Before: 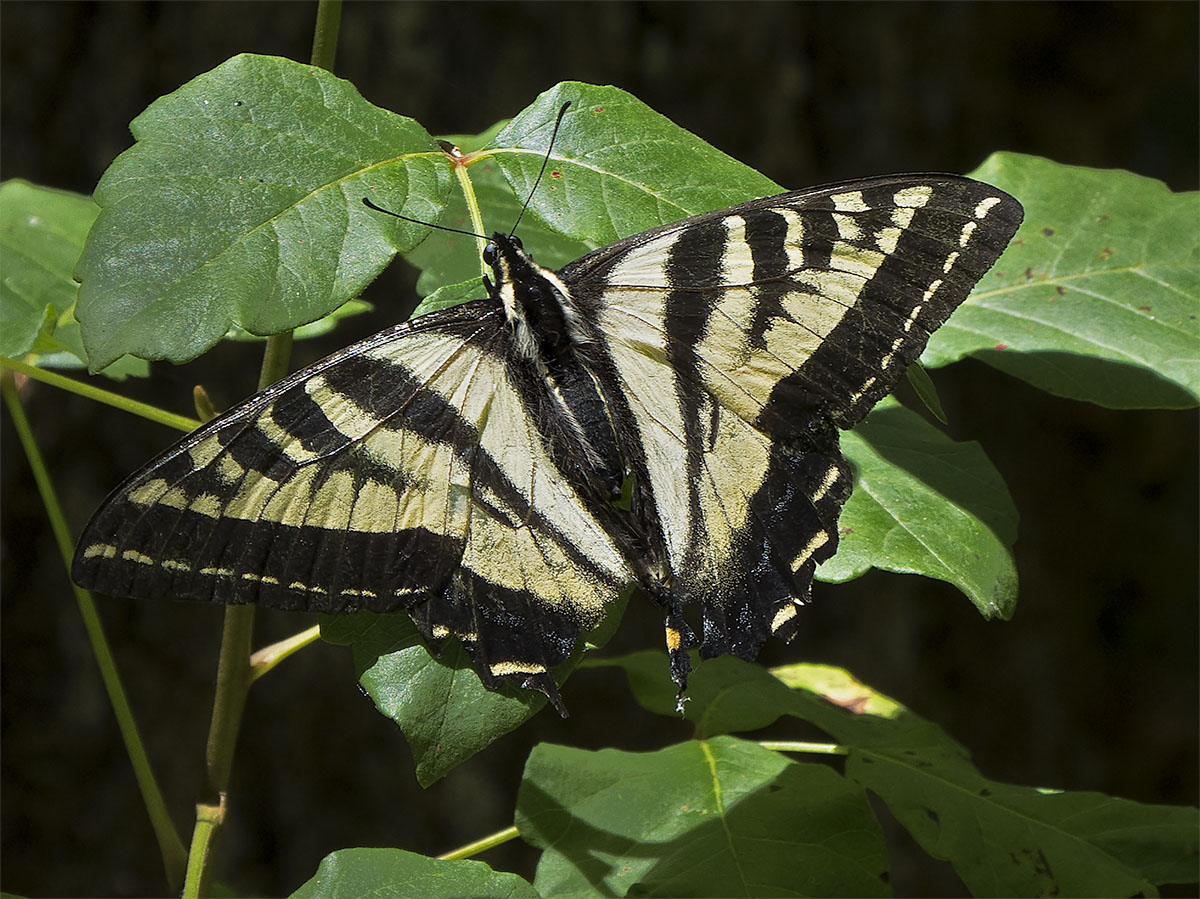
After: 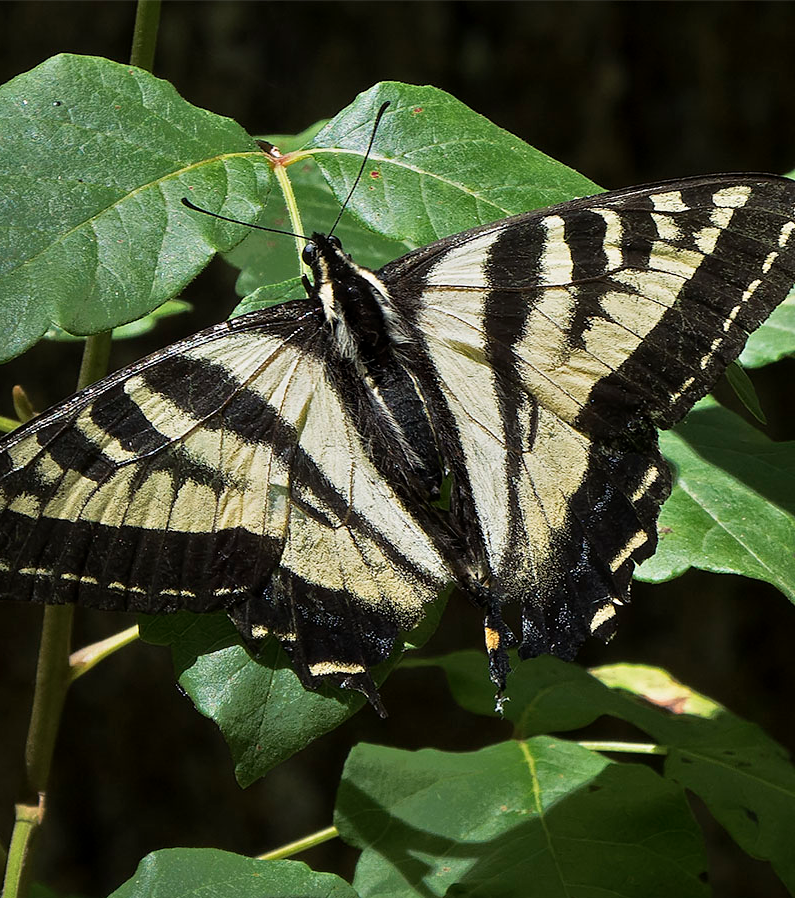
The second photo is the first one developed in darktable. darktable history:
crop and rotate: left 15.105%, right 18.581%
contrast brightness saturation: contrast 0.108, saturation -0.159
